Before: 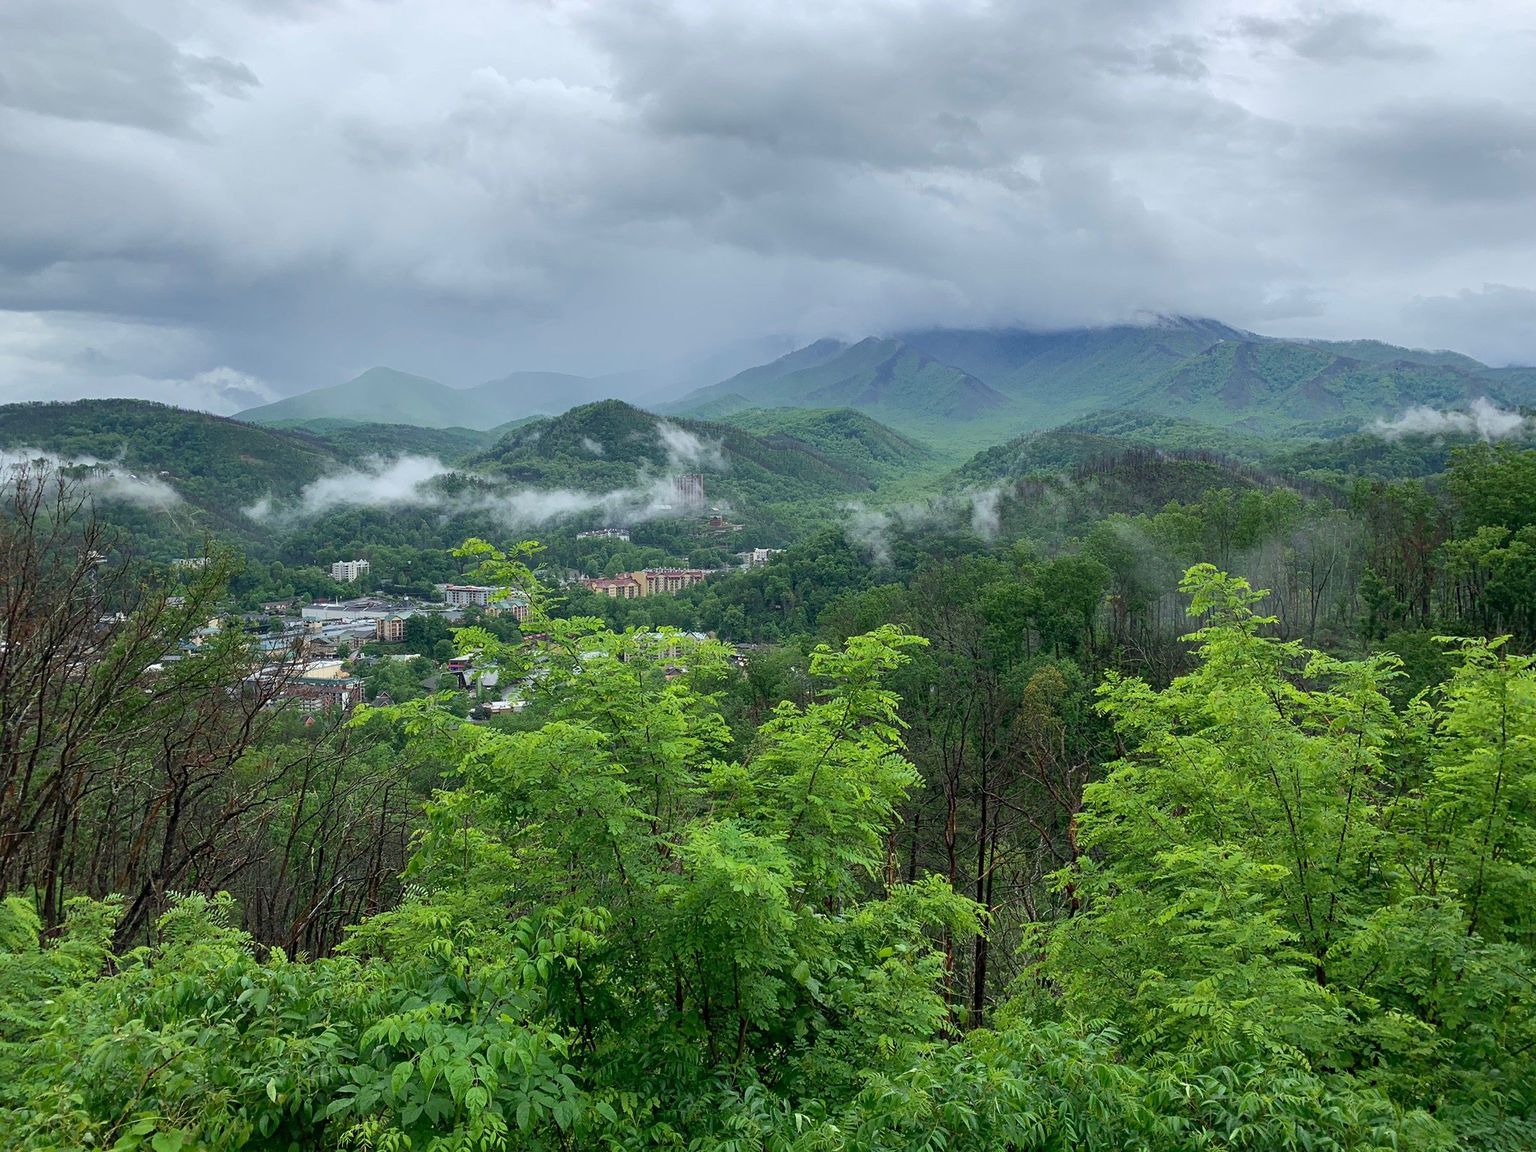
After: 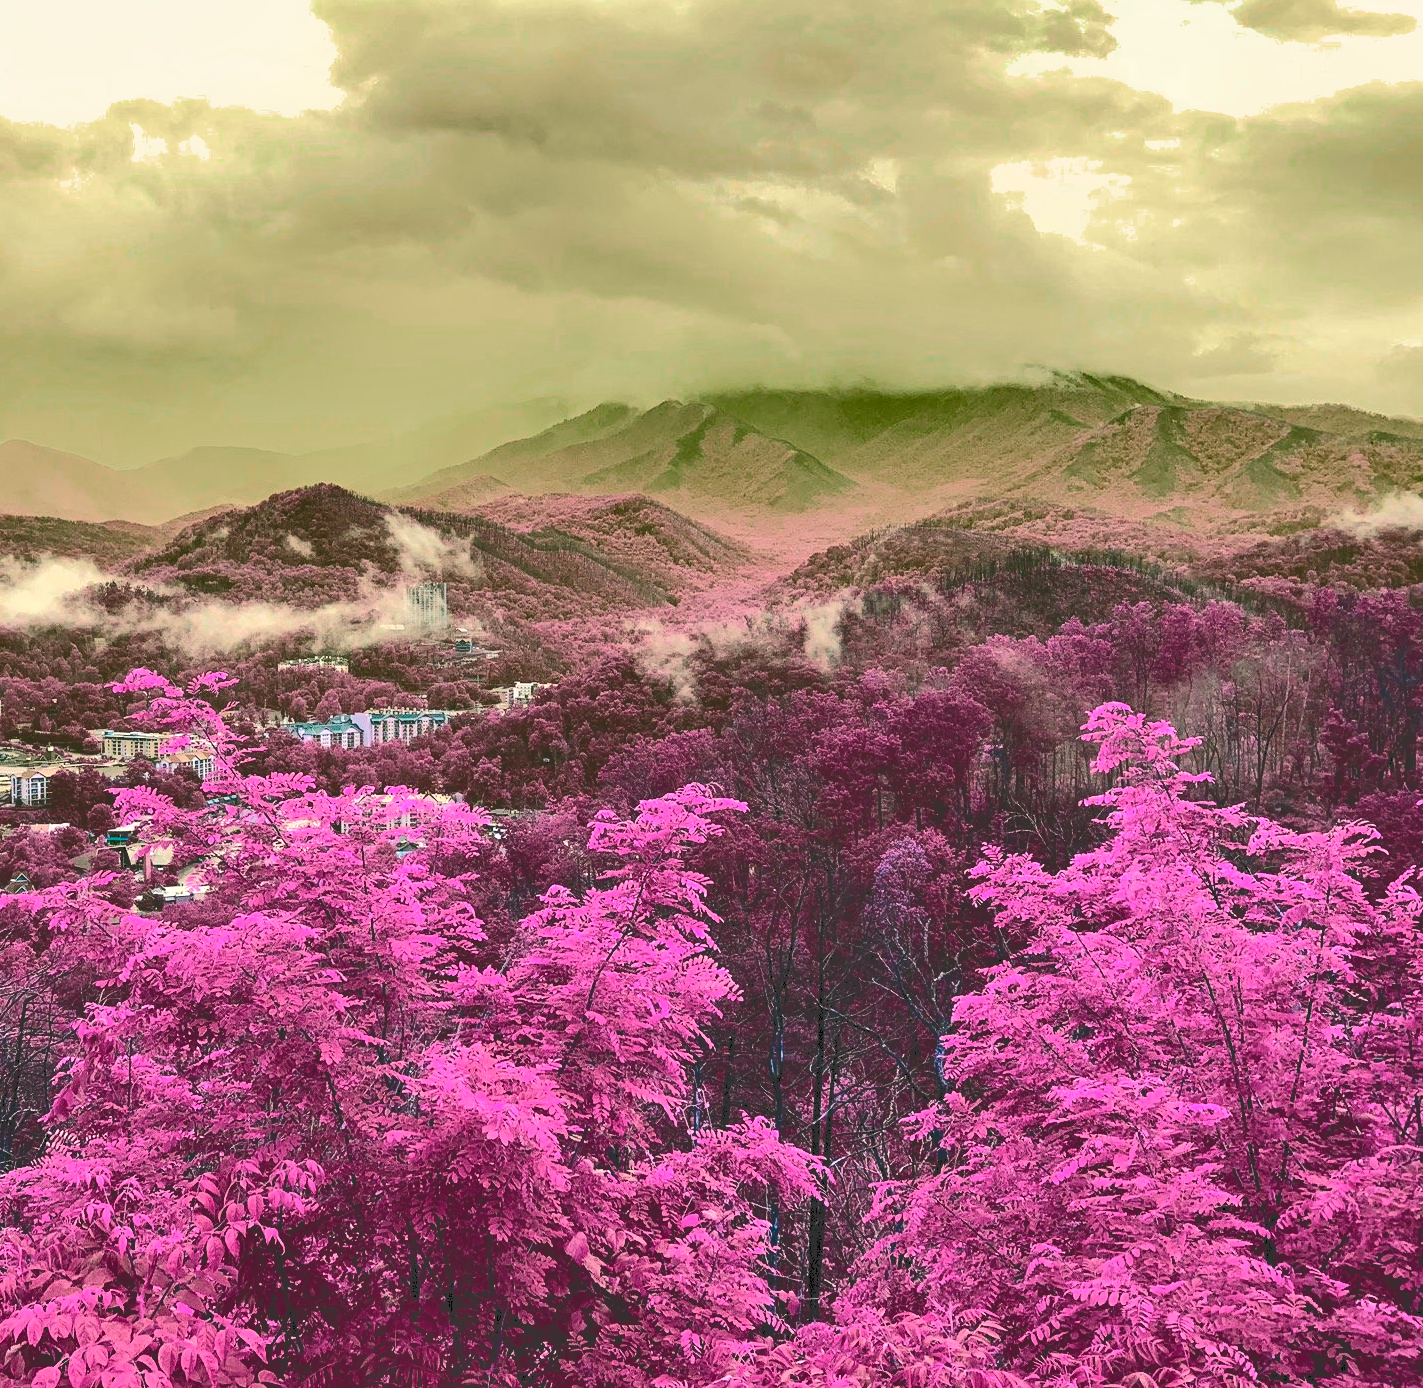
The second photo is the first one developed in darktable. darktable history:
contrast brightness saturation: contrast 0.046, brightness 0.067, saturation 0.013
exposure: exposure 0.086 EV, compensate highlight preservation false
color zones: curves: ch0 [(0, 0.425) (0.143, 0.422) (0.286, 0.42) (0.429, 0.419) (0.571, 0.419) (0.714, 0.42) (0.857, 0.422) (1, 0.425)]; ch1 [(0, 0.666) (0.143, 0.669) (0.286, 0.671) (0.429, 0.67) (0.571, 0.67) (0.714, 0.67) (0.857, 0.67) (1, 0.666)]
color balance rgb: power › chroma 0.271%, power › hue 62.58°, highlights gain › chroma 2.164%, highlights gain › hue 74.53°, perceptual saturation grading › global saturation 0.35%, hue shift -147.63°, contrast 34.542%, saturation formula JzAzBz (2021)
shadows and highlights: low approximation 0.01, soften with gaussian
tone curve: curves: ch0 [(0, 0) (0.003, 0.19) (0.011, 0.192) (0.025, 0.192) (0.044, 0.194) (0.069, 0.196) (0.1, 0.197) (0.136, 0.198) (0.177, 0.216) (0.224, 0.236) (0.277, 0.269) (0.335, 0.331) (0.399, 0.418) (0.468, 0.515) (0.543, 0.621) (0.623, 0.725) (0.709, 0.804) (0.801, 0.859) (0.898, 0.913) (1, 1)], color space Lab, independent channels, preserve colors none
crop and rotate: left 24.002%, top 3.205%, right 6.481%, bottom 6.412%
haze removal: compatibility mode true, adaptive false
